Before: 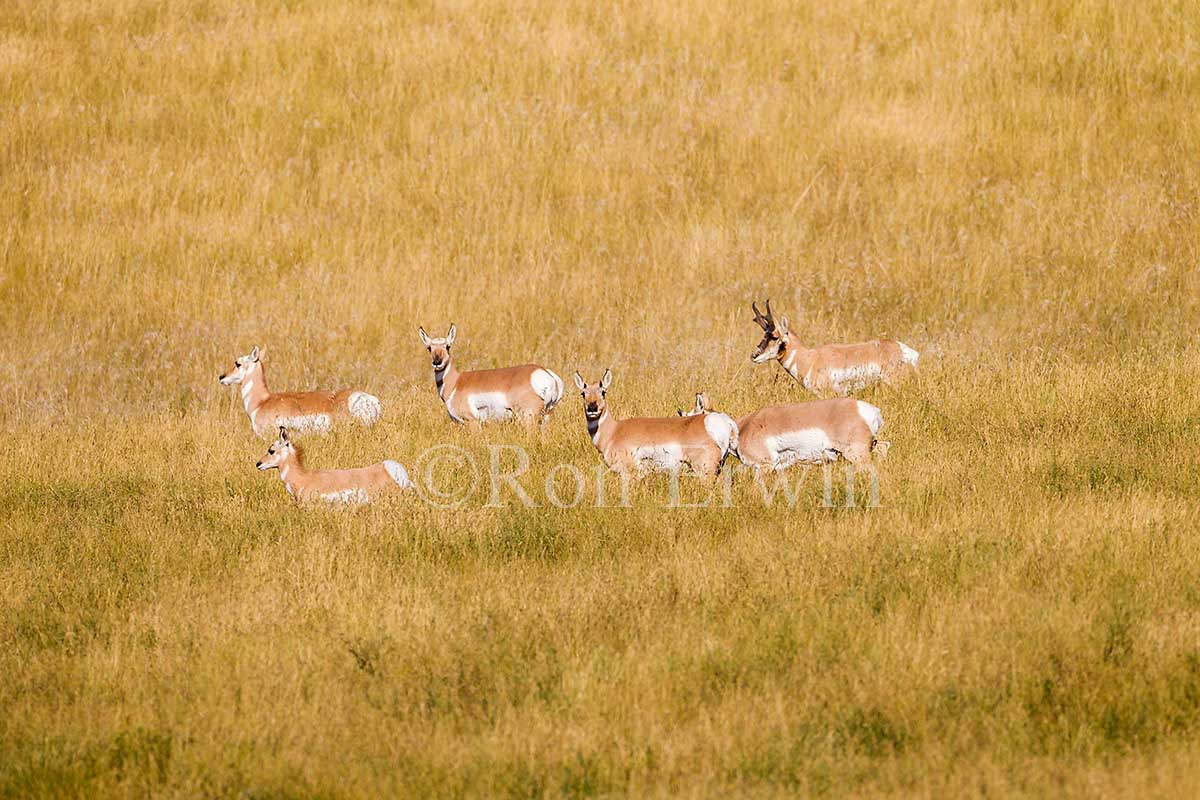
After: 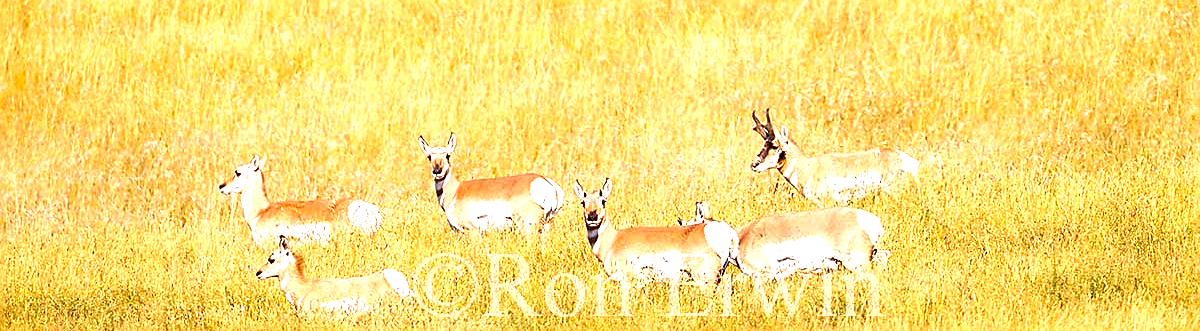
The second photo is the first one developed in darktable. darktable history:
sharpen: on, module defaults
crop and rotate: top 23.972%, bottom 34.608%
exposure: black level correction 0, exposure 1.2 EV, compensate highlight preservation false
contrast brightness saturation: saturation 0.104
